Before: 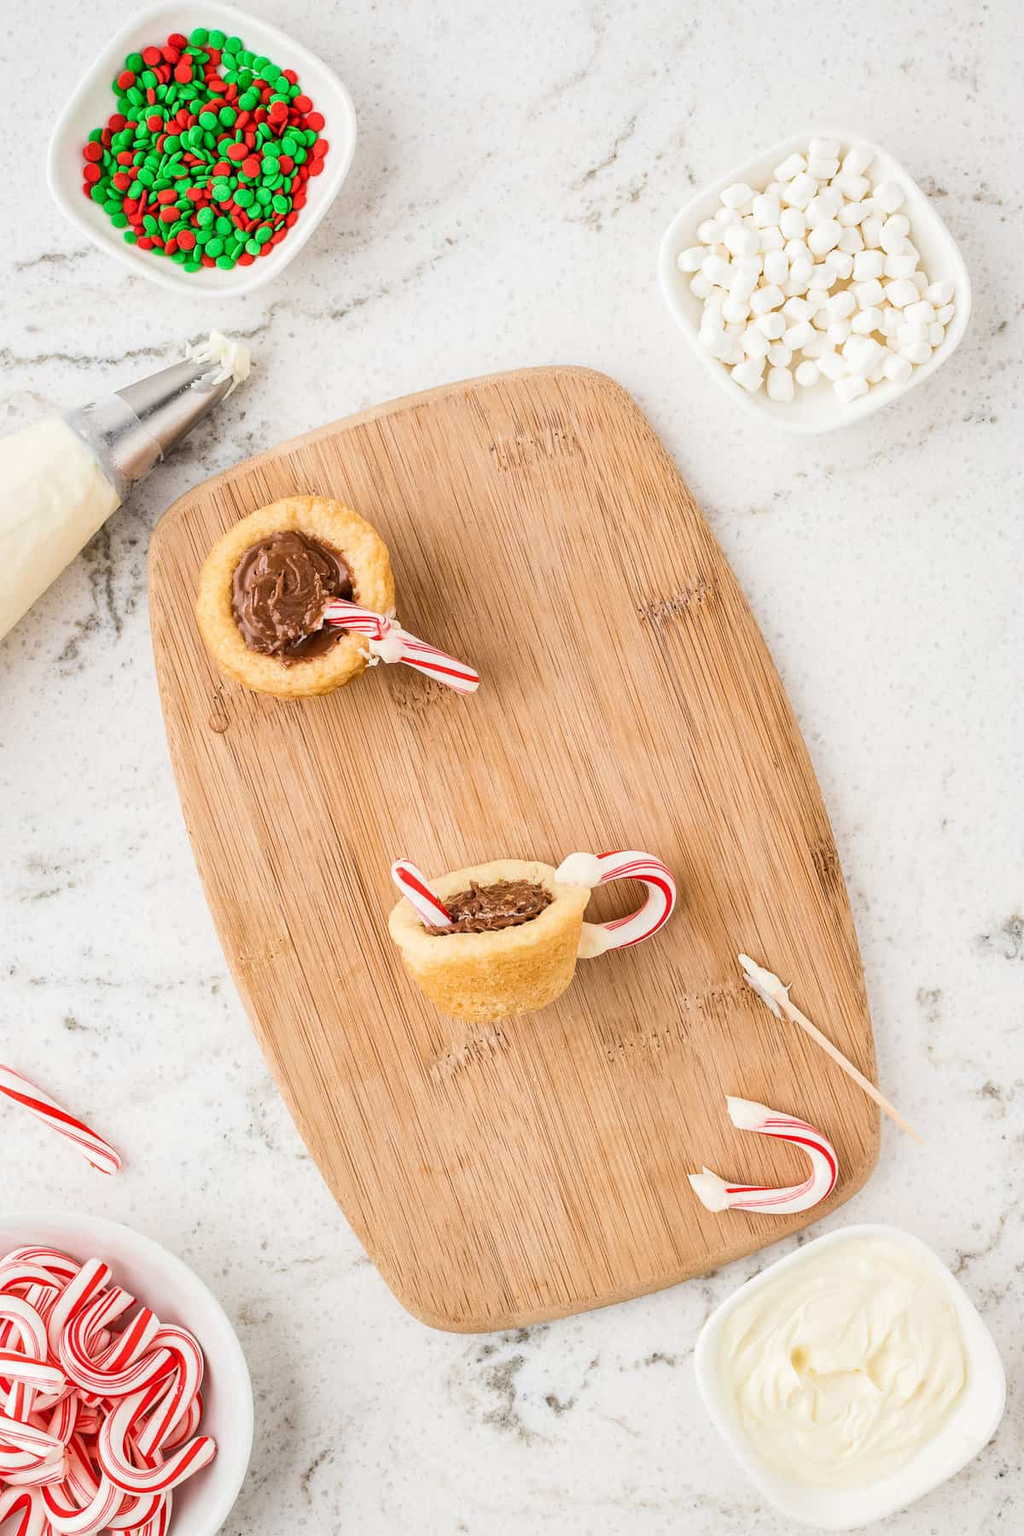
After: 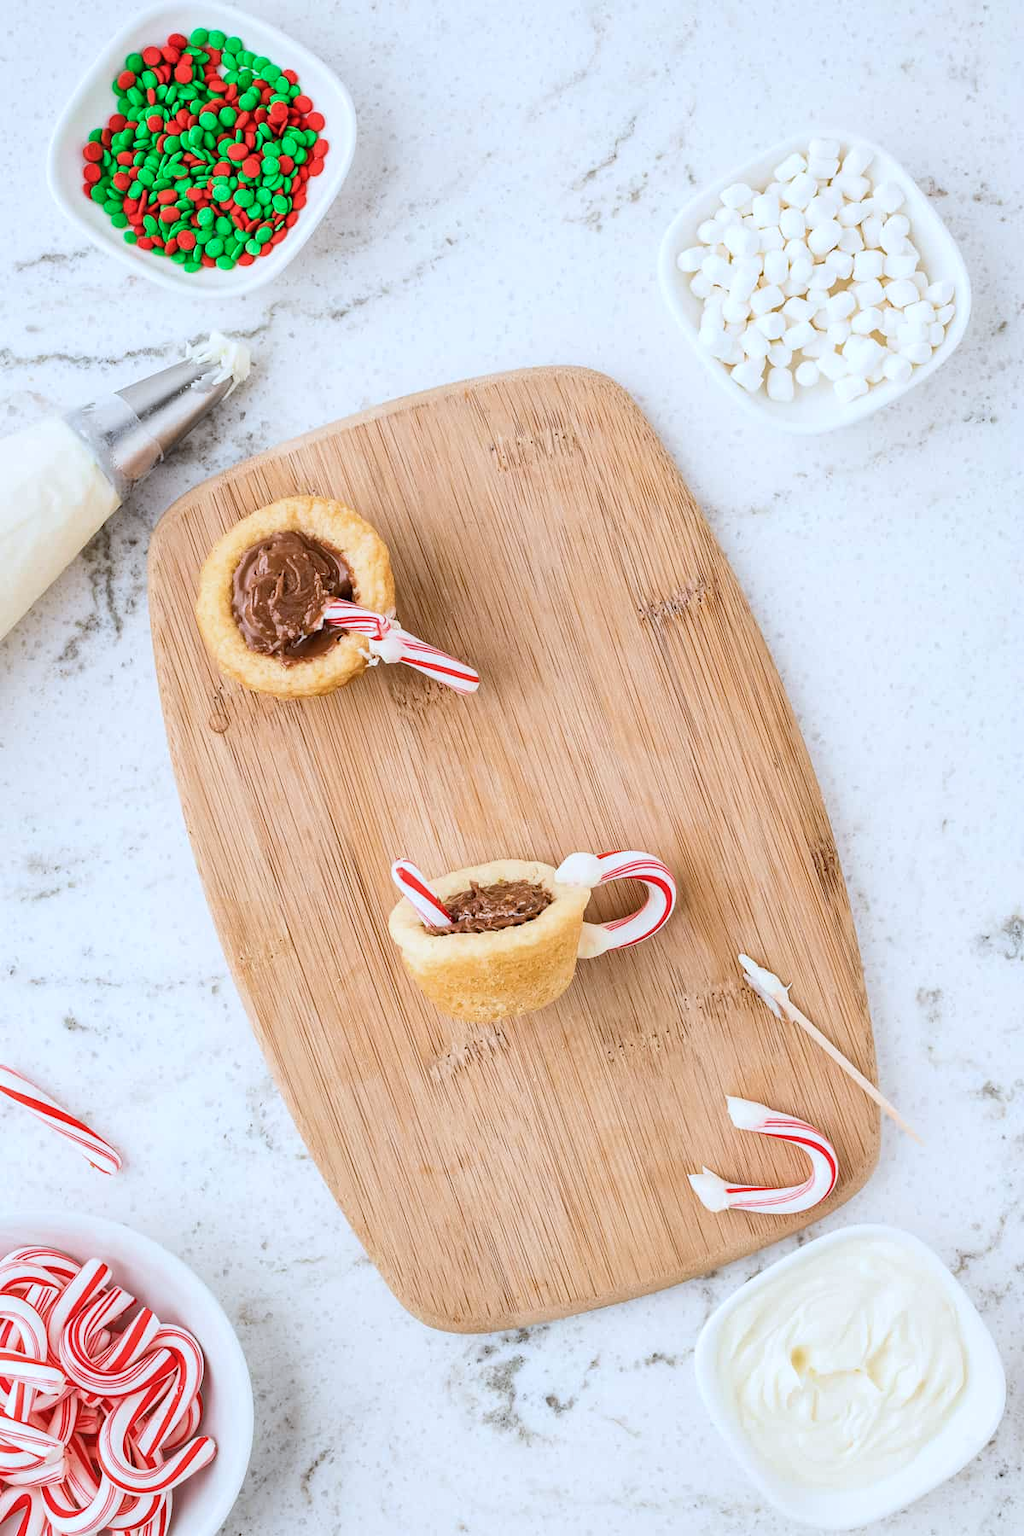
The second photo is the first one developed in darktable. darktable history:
color calibration: x 0.37, y 0.382, temperature 4316.1 K
